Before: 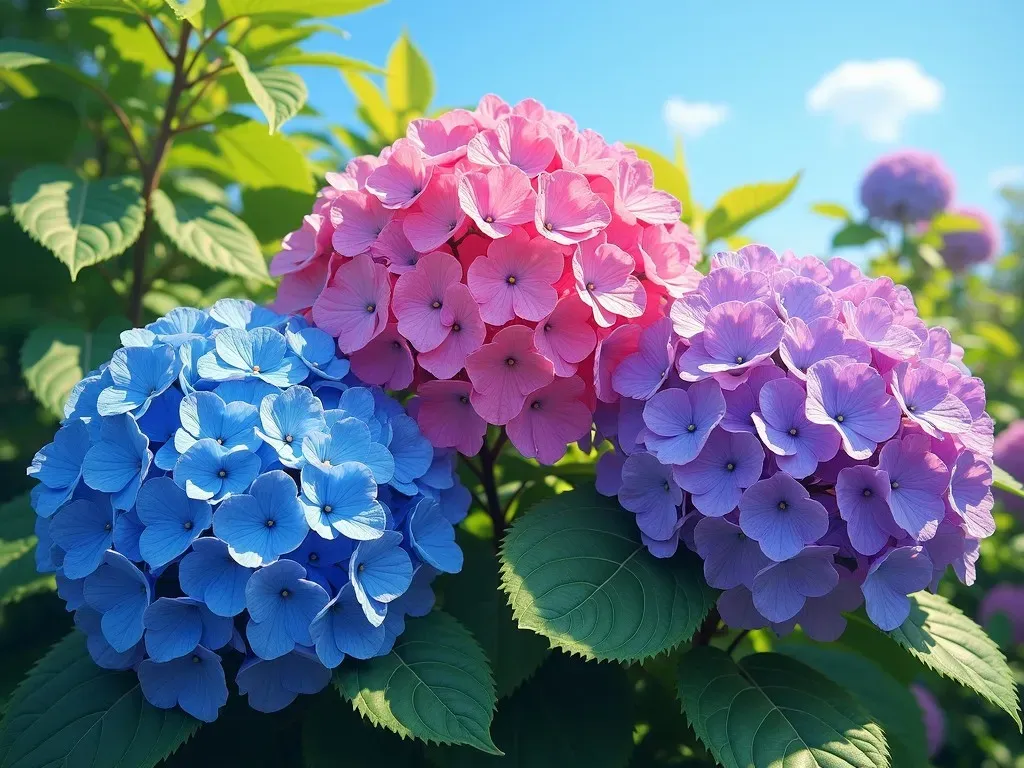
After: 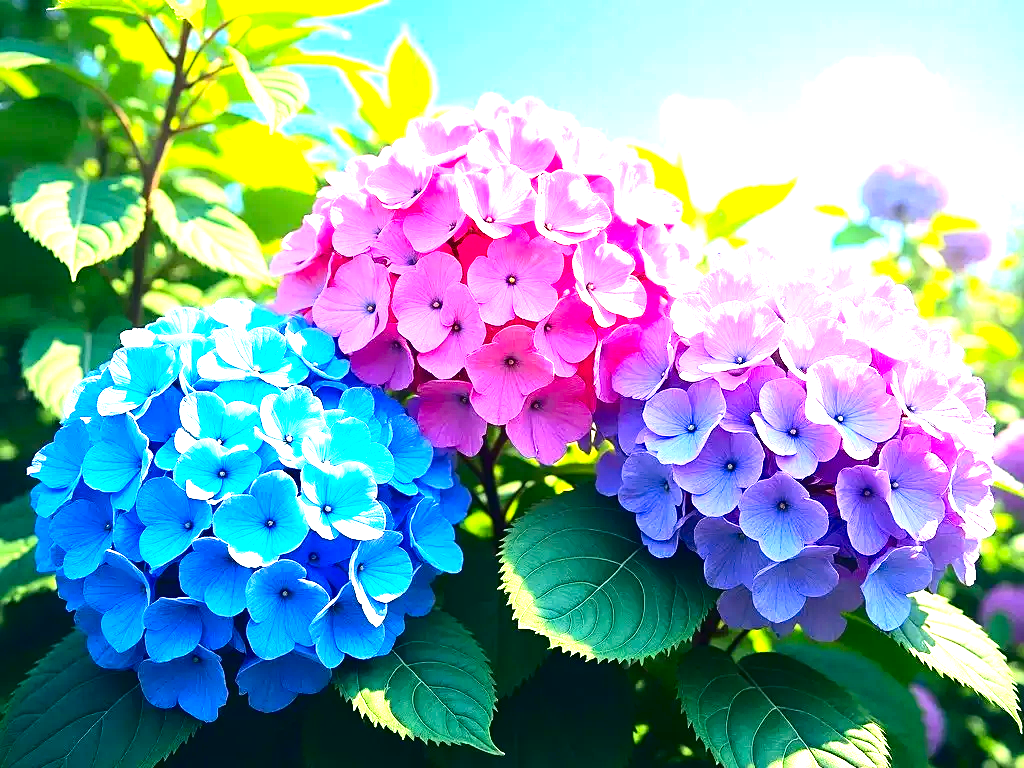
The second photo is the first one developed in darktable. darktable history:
exposure: black level correction 0, exposure 1.915 EV, compensate highlight preservation false
tone equalizer: edges refinement/feathering 500, mask exposure compensation -1.57 EV, preserve details no
sharpen: amount 0.207
contrast brightness saturation: contrast 0.22, brightness -0.184, saturation 0.242
